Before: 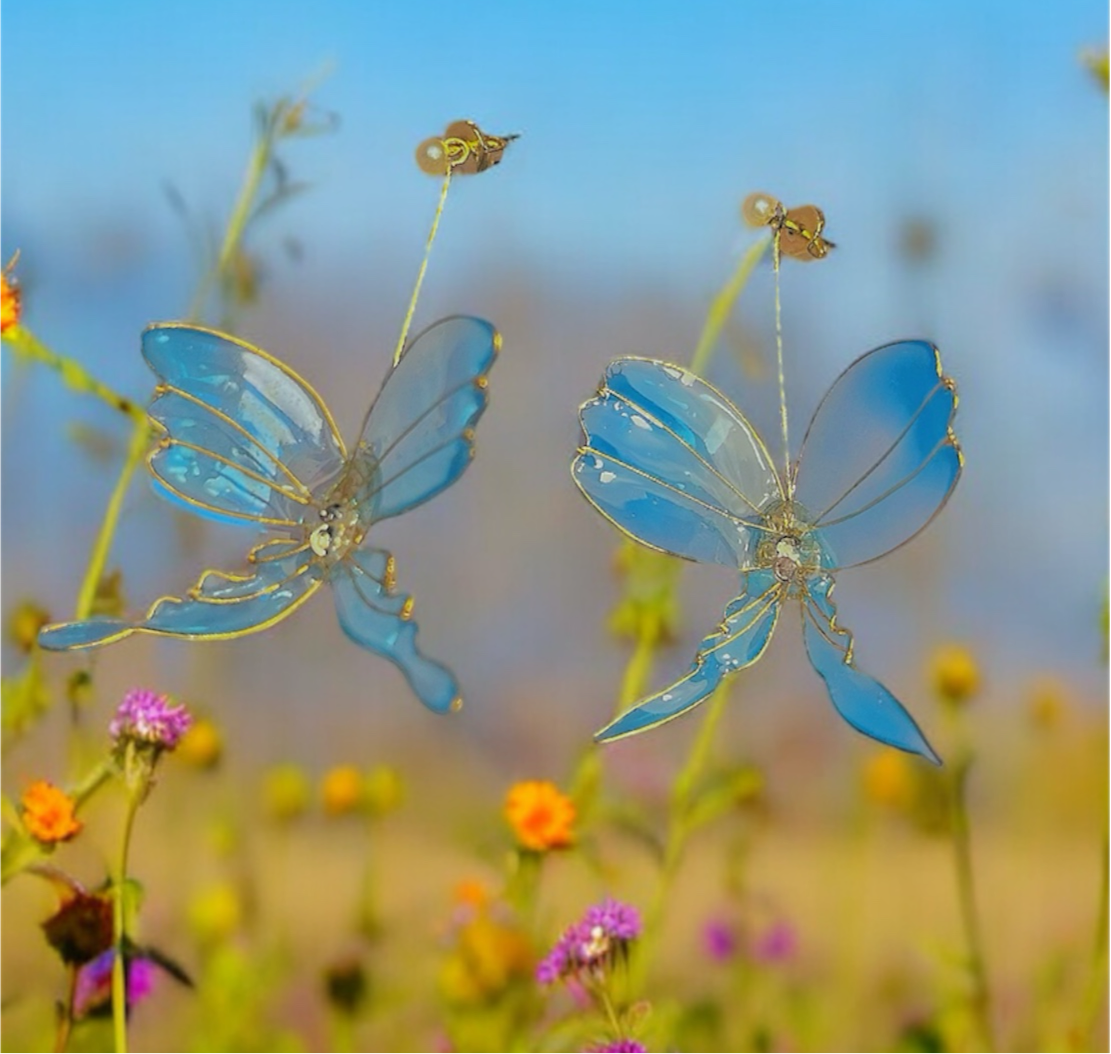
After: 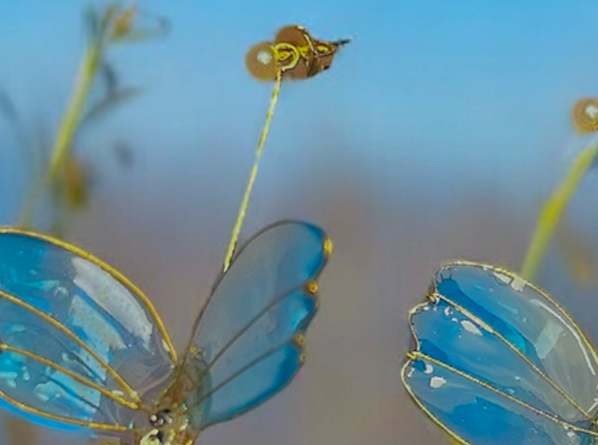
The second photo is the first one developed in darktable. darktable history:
crop: left 15.306%, top 9.065%, right 30.789%, bottom 48.638%
contrast brightness saturation: contrast 0.07, brightness -0.14, saturation 0.11
